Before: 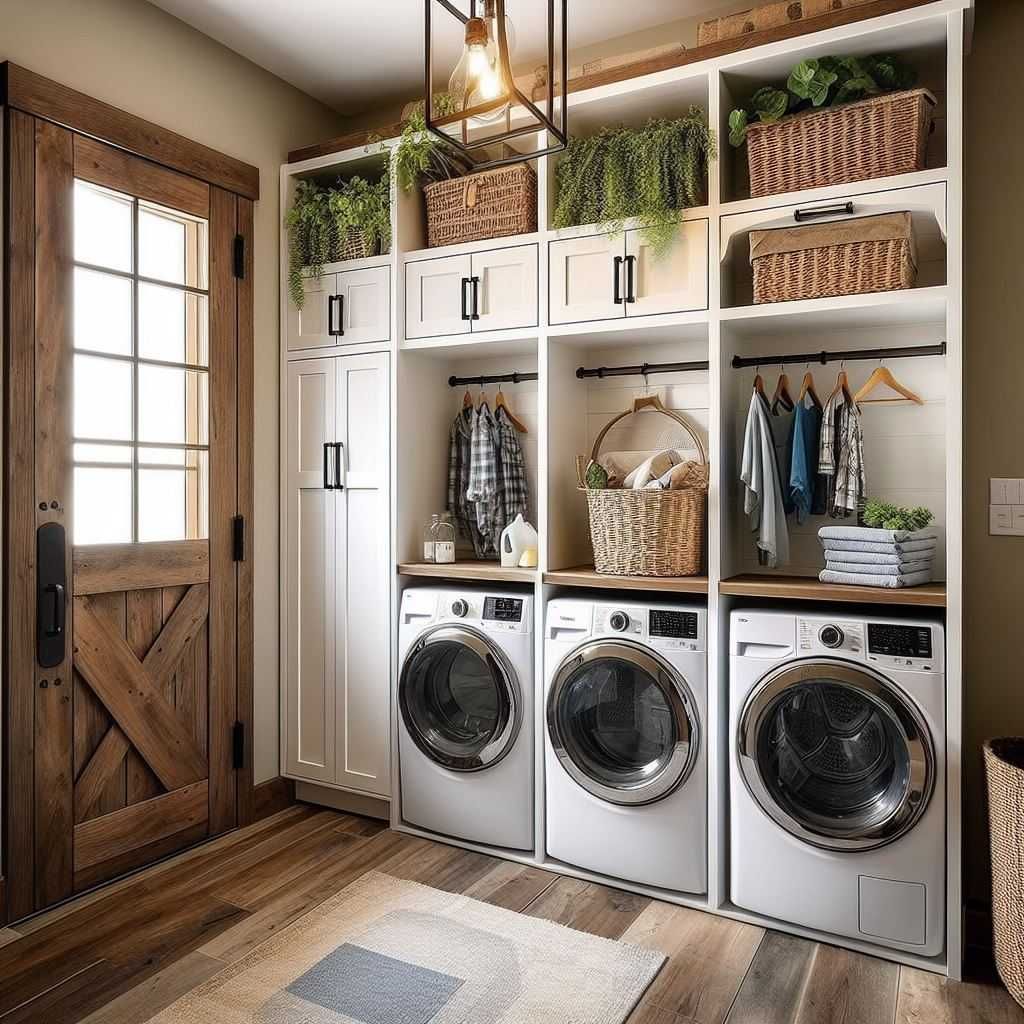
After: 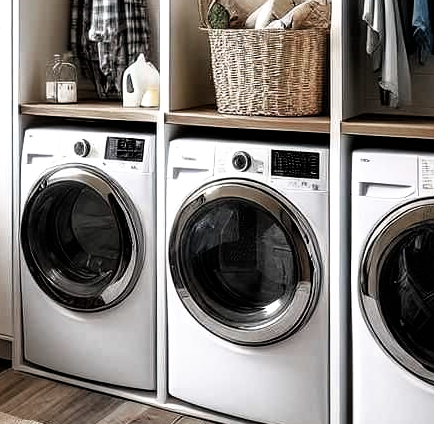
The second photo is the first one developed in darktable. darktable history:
filmic rgb: black relative exposure -8.2 EV, white relative exposure 2.2 EV, target white luminance 99.872%, hardness 7.12, latitude 74.81%, contrast 1.316, highlights saturation mix -1.95%, shadows ↔ highlights balance 30.84%
color zones: curves: ch0 [(0, 0.5) (0.125, 0.4) (0.25, 0.5) (0.375, 0.4) (0.5, 0.4) (0.625, 0.35) (0.75, 0.35) (0.875, 0.5)]; ch1 [(0, 0.35) (0.125, 0.45) (0.25, 0.35) (0.375, 0.35) (0.5, 0.35) (0.625, 0.35) (0.75, 0.45) (0.875, 0.35)]; ch2 [(0, 0.6) (0.125, 0.5) (0.25, 0.5) (0.375, 0.6) (0.5, 0.6) (0.625, 0.5) (0.75, 0.5) (0.875, 0.5)]
shadows and highlights: soften with gaussian
crop: left 36.972%, top 44.925%, right 20.622%, bottom 13.631%
